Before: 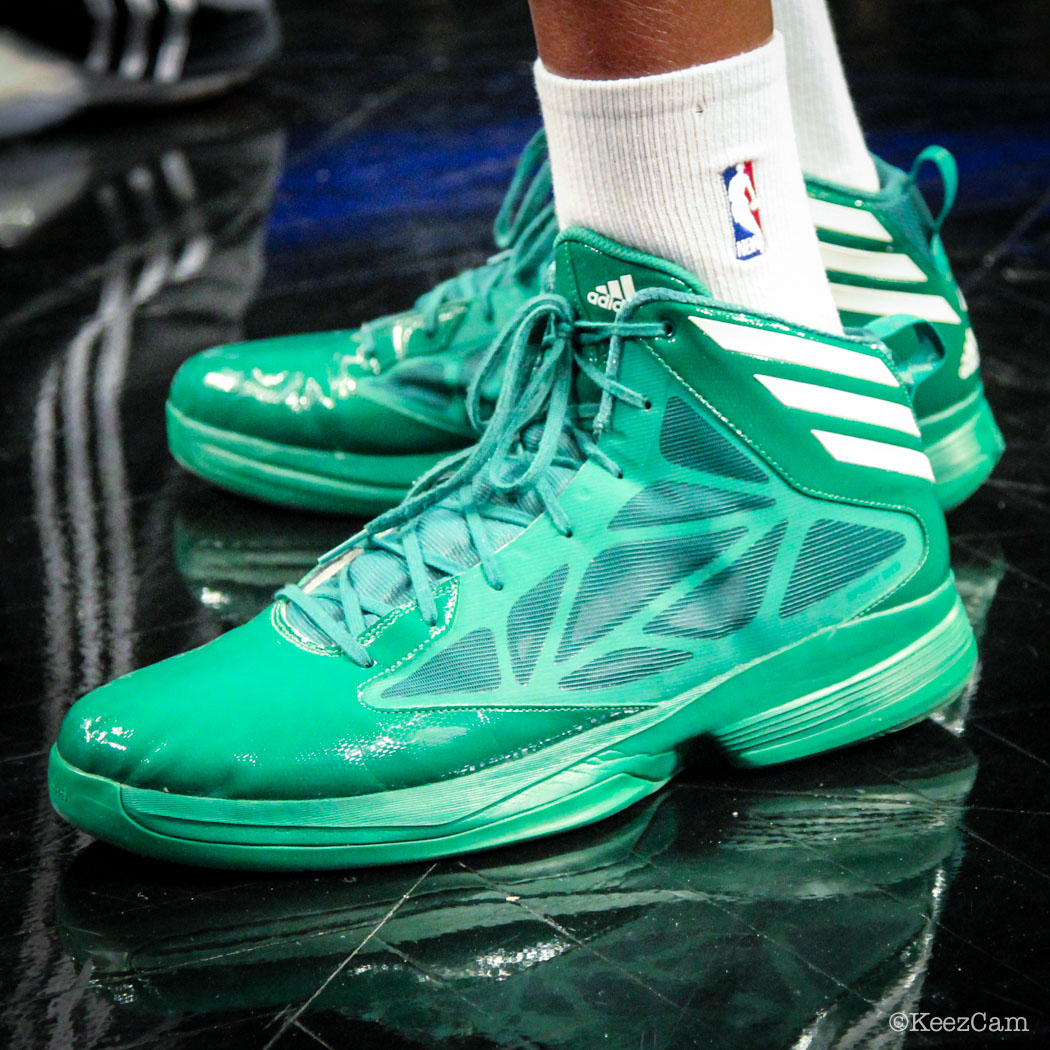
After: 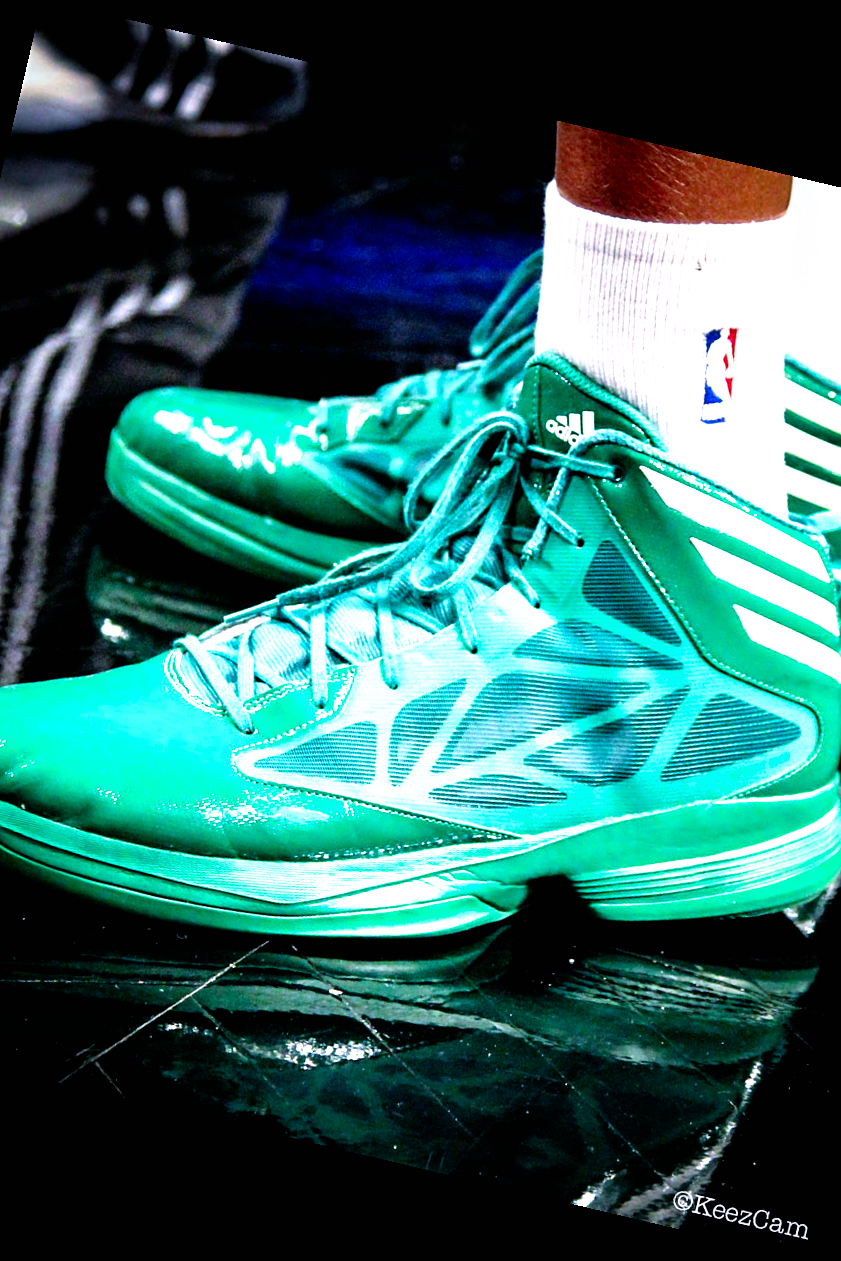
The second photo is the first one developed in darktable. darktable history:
sharpen: amount 0.2
crop and rotate: left 15.754%, right 17.579%
rotate and perspective: rotation 13.27°, automatic cropping off
filmic rgb: black relative exposure -8.2 EV, white relative exposure 2.2 EV, threshold 3 EV, hardness 7.11, latitude 85.74%, contrast 1.696, highlights saturation mix -4%, shadows ↔ highlights balance -2.69%, preserve chrominance no, color science v5 (2021), contrast in shadows safe, contrast in highlights safe, enable highlight reconstruction true
white balance: red 1.004, blue 1.096
